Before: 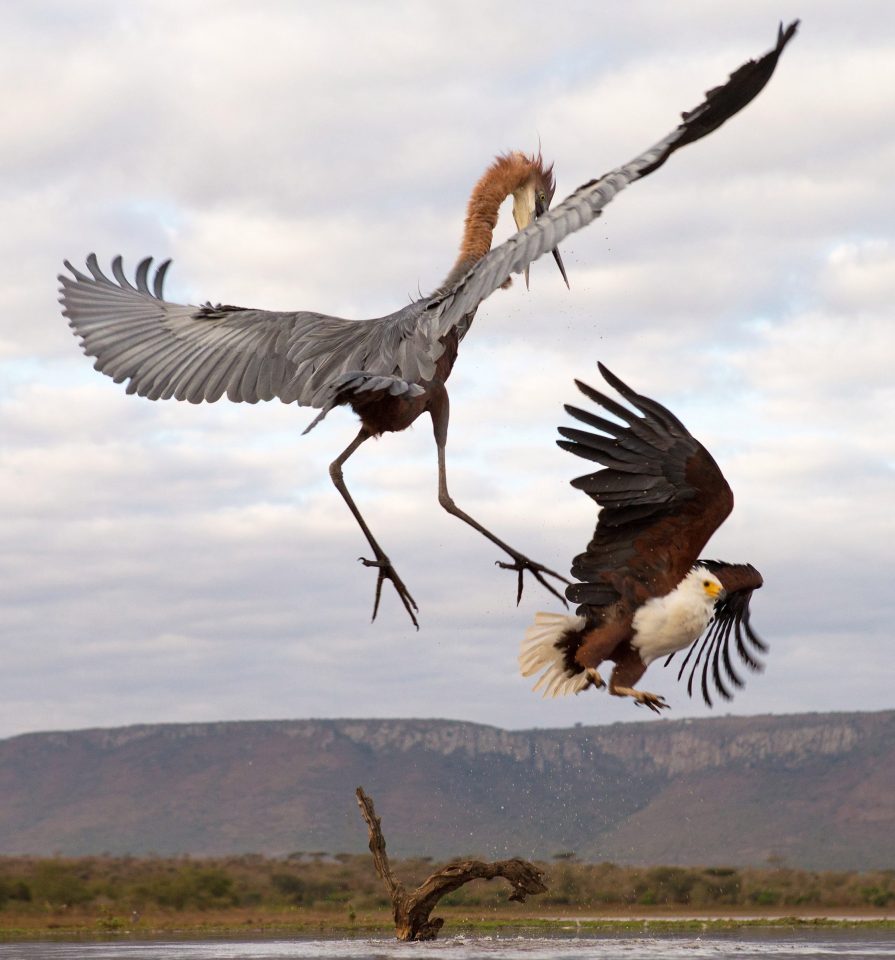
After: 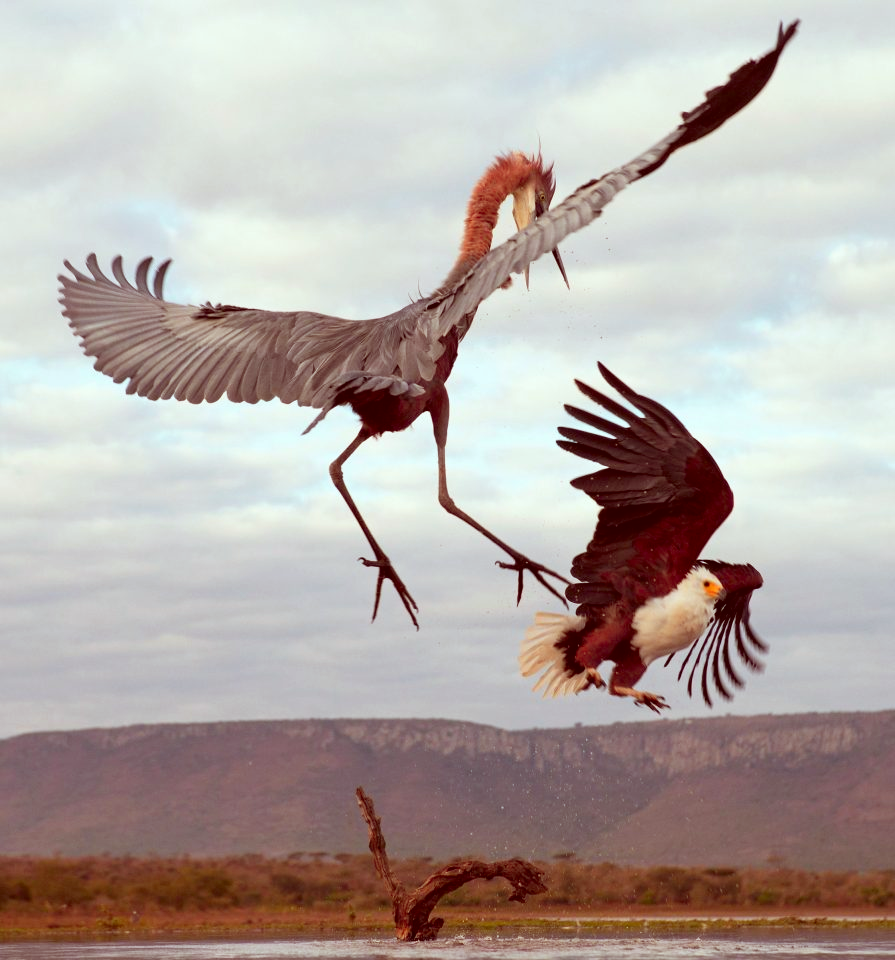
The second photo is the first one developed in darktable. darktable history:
color correction: highlights a* -7.23, highlights b* -0.161, shadows a* 20.08, shadows b* 11.73
color zones: curves: ch1 [(0.239, 0.552) (0.75, 0.5)]; ch2 [(0.25, 0.462) (0.749, 0.457)], mix 25.94%
